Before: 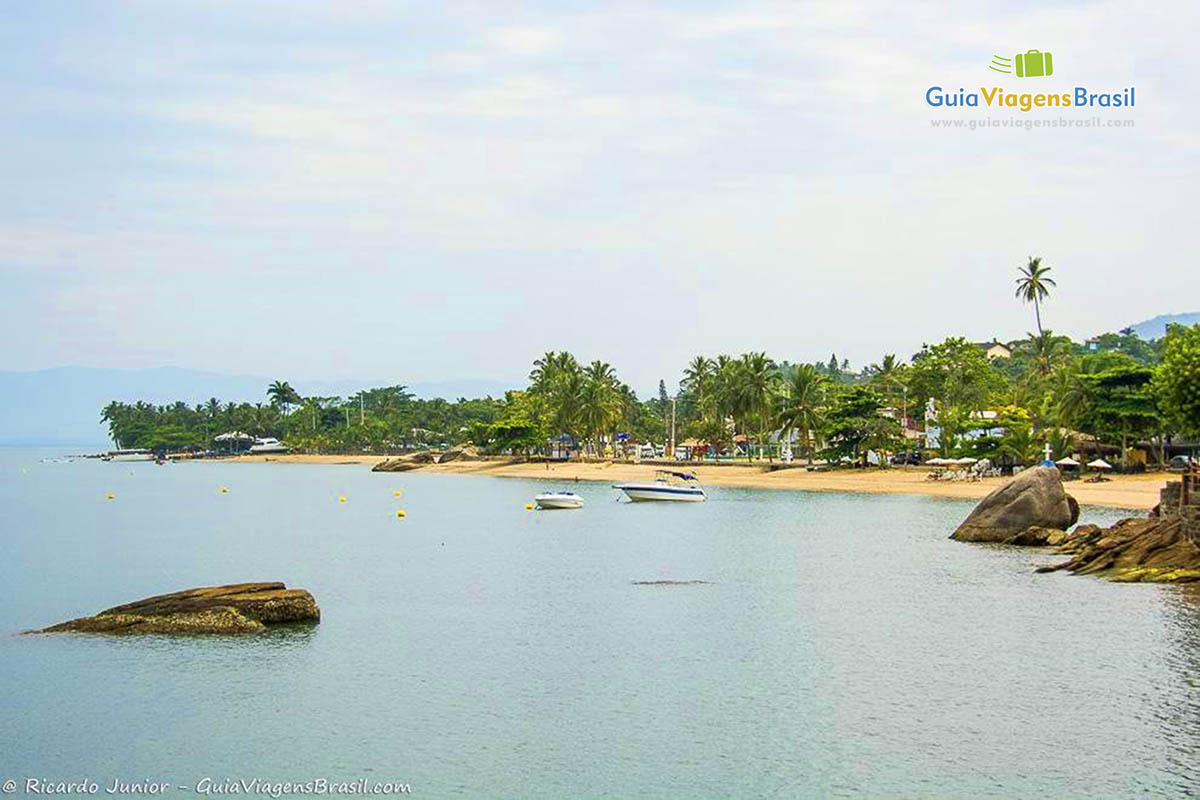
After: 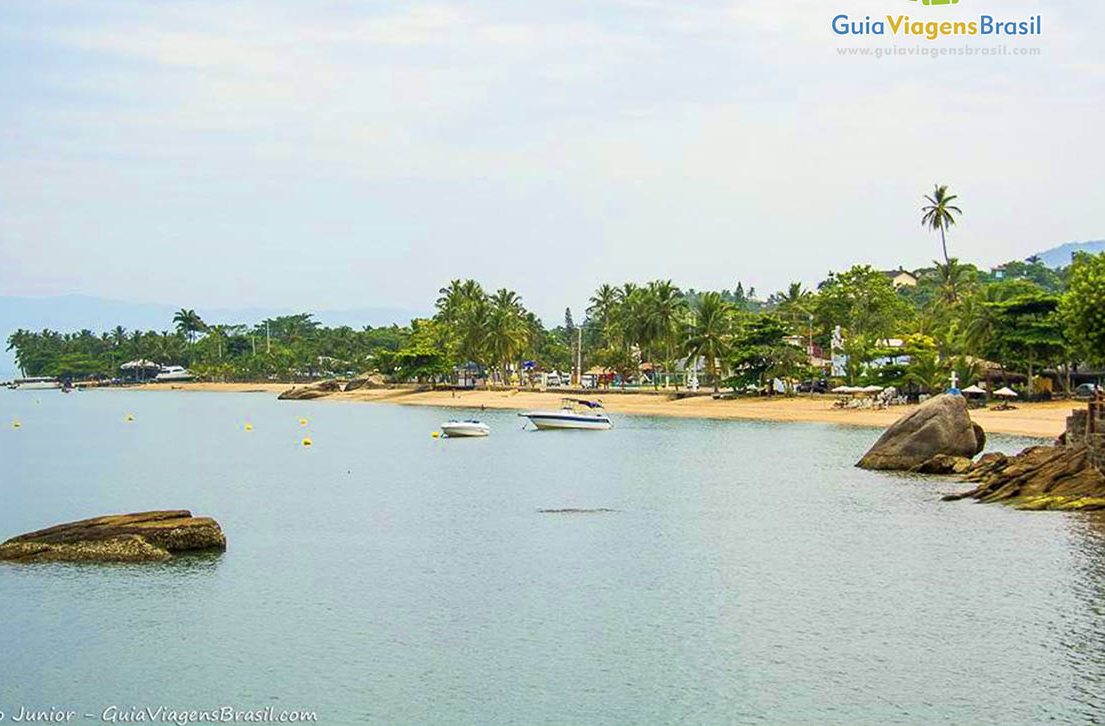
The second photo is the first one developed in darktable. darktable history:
crop and rotate: left 7.836%, top 9.146%
